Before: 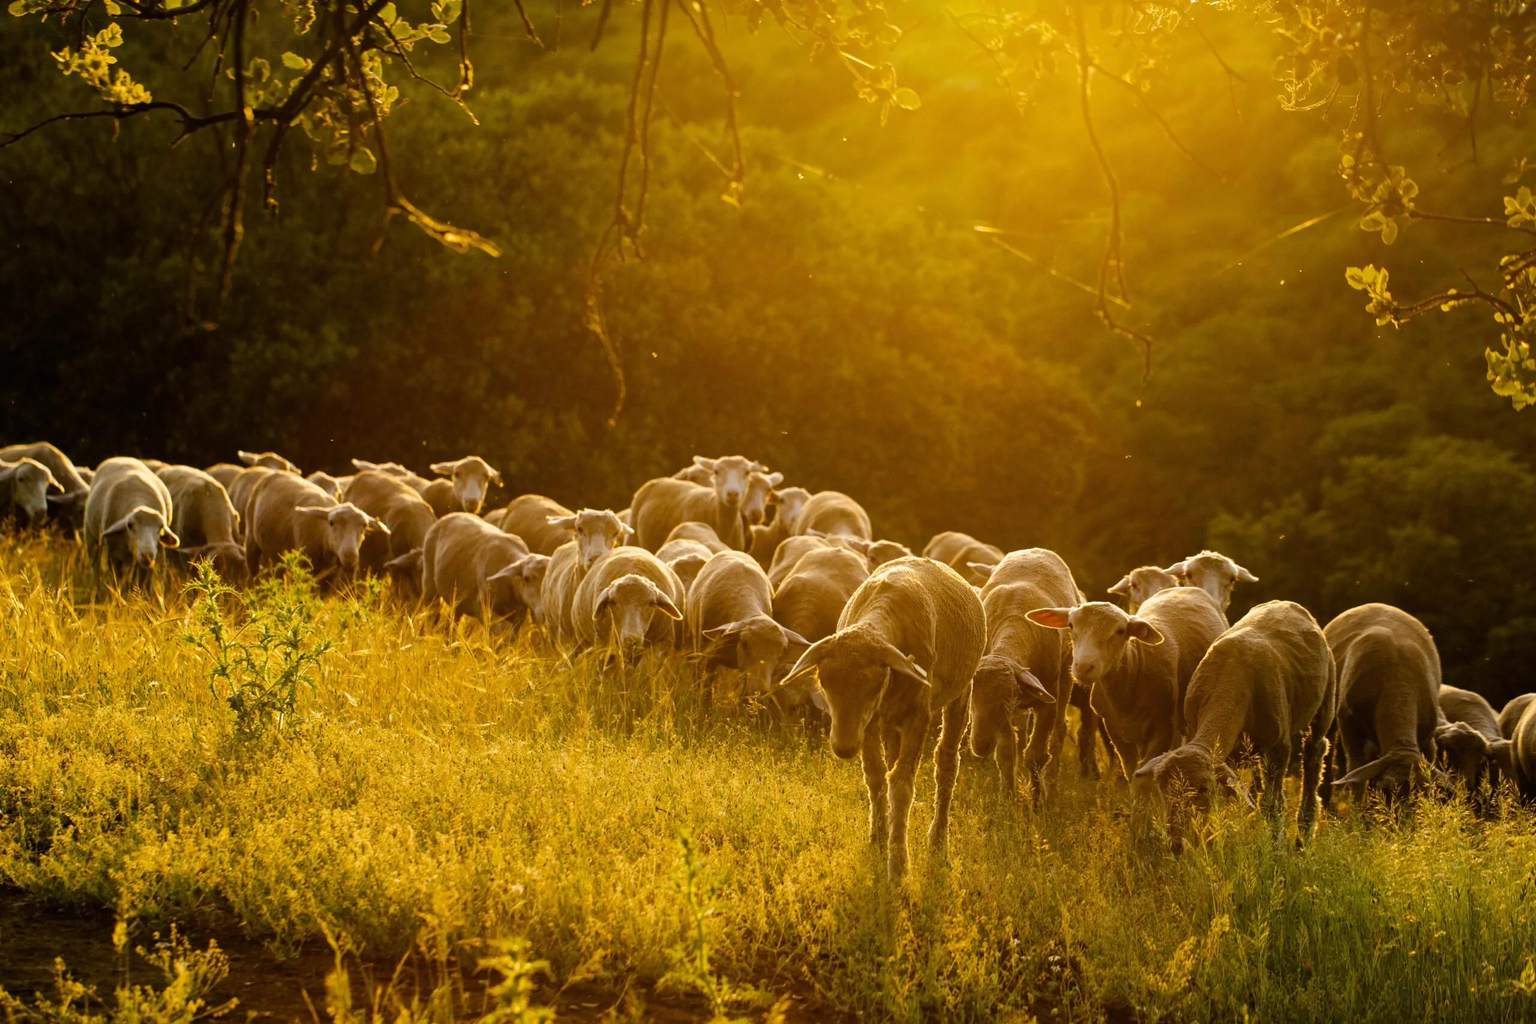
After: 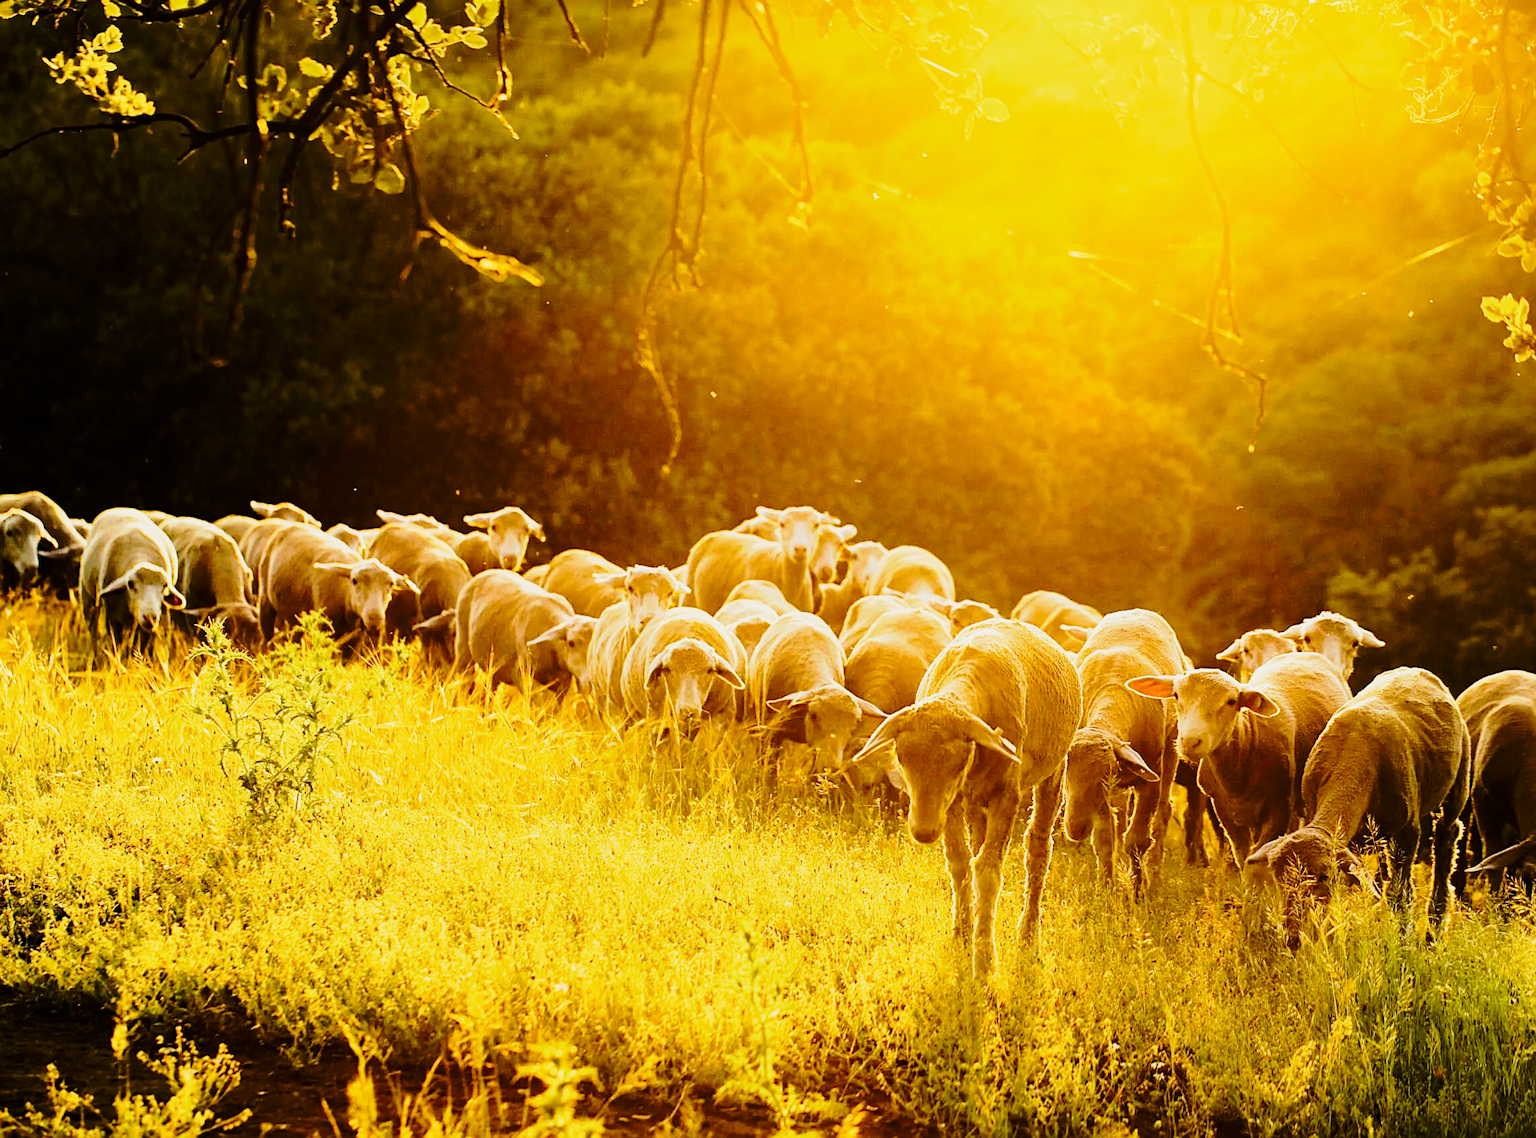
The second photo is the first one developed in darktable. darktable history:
crop and rotate: left 0.854%, right 9.131%
shadows and highlights: radius 121.38, shadows 21.91, white point adjustment -9.61, highlights -13.9, soften with gaussian
sharpen: on, module defaults
exposure: black level correction 0.001, exposure -0.125 EV, compensate highlight preservation false
contrast brightness saturation: contrast 0.149, brightness 0.054
base curve: curves: ch0 [(0, 0) (0.028, 0.03) (0.121, 0.232) (0.46, 0.748) (0.859, 0.968) (1, 1)], preserve colors none
tone equalizer: -8 EV -1.08 EV, -7 EV -1.03 EV, -6 EV -0.886 EV, -5 EV -0.543 EV, -3 EV 0.558 EV, -2 EV 0.86 EV, -1 EV 1.01 EV, +0 EV 1.06 EV
